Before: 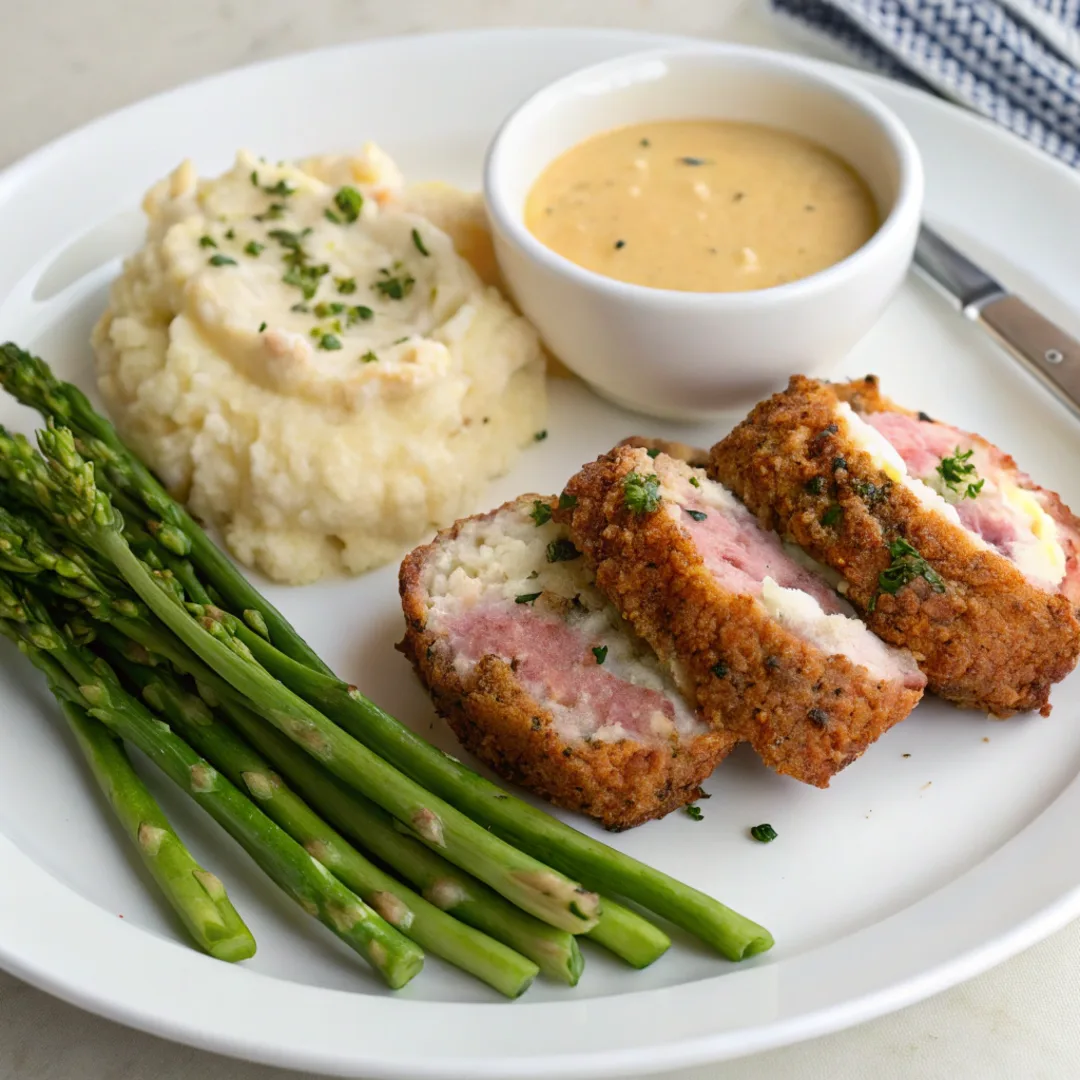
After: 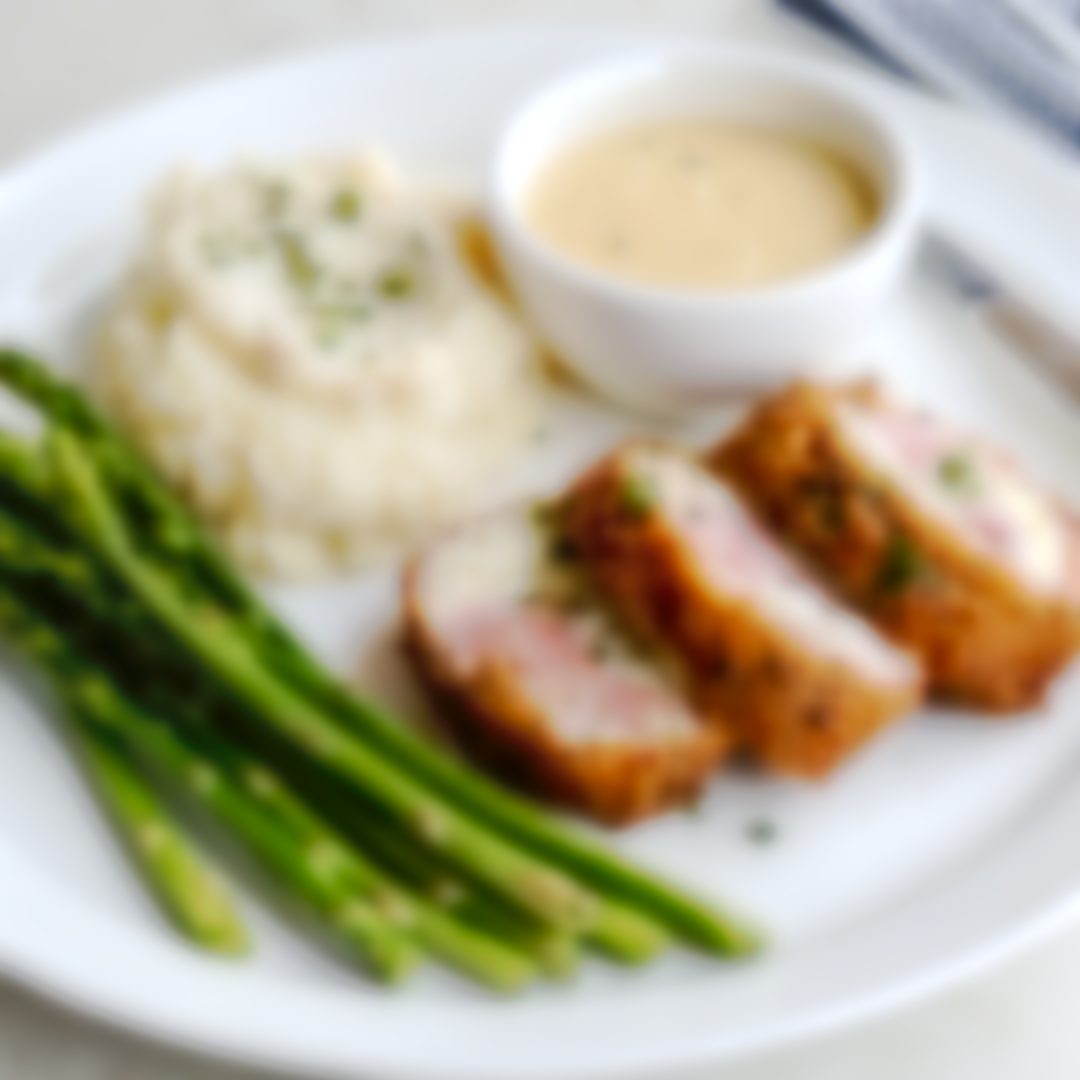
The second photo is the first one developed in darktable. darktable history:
contrast brightness saturation: saturation -0.05
white balance: red 0.976, blue 1.04
lowpass: on, module defaults
tone curve: curves: ch0 [(0, 0) (0.003, 0.058) (0.011, 0.059) (0.025, 0.061) (0.044, 0.067) (0.069, 0.084) (0.1, 0.102) (0.136, 0.124) (0.177, 0.171) (0.224, 0.246) (0.277, 0.324) (0.335, 0.411) (0.399, 0.509) (0.468, 0.605) (0.543, 0.688) (0.623, 0.738) (0.709, 0.798) (0.801, 0.852) (0.898, 0.911) (1, 1)], preserve colors none
local contrast: highlights 61%, detail 143%, midtone range 0.428
